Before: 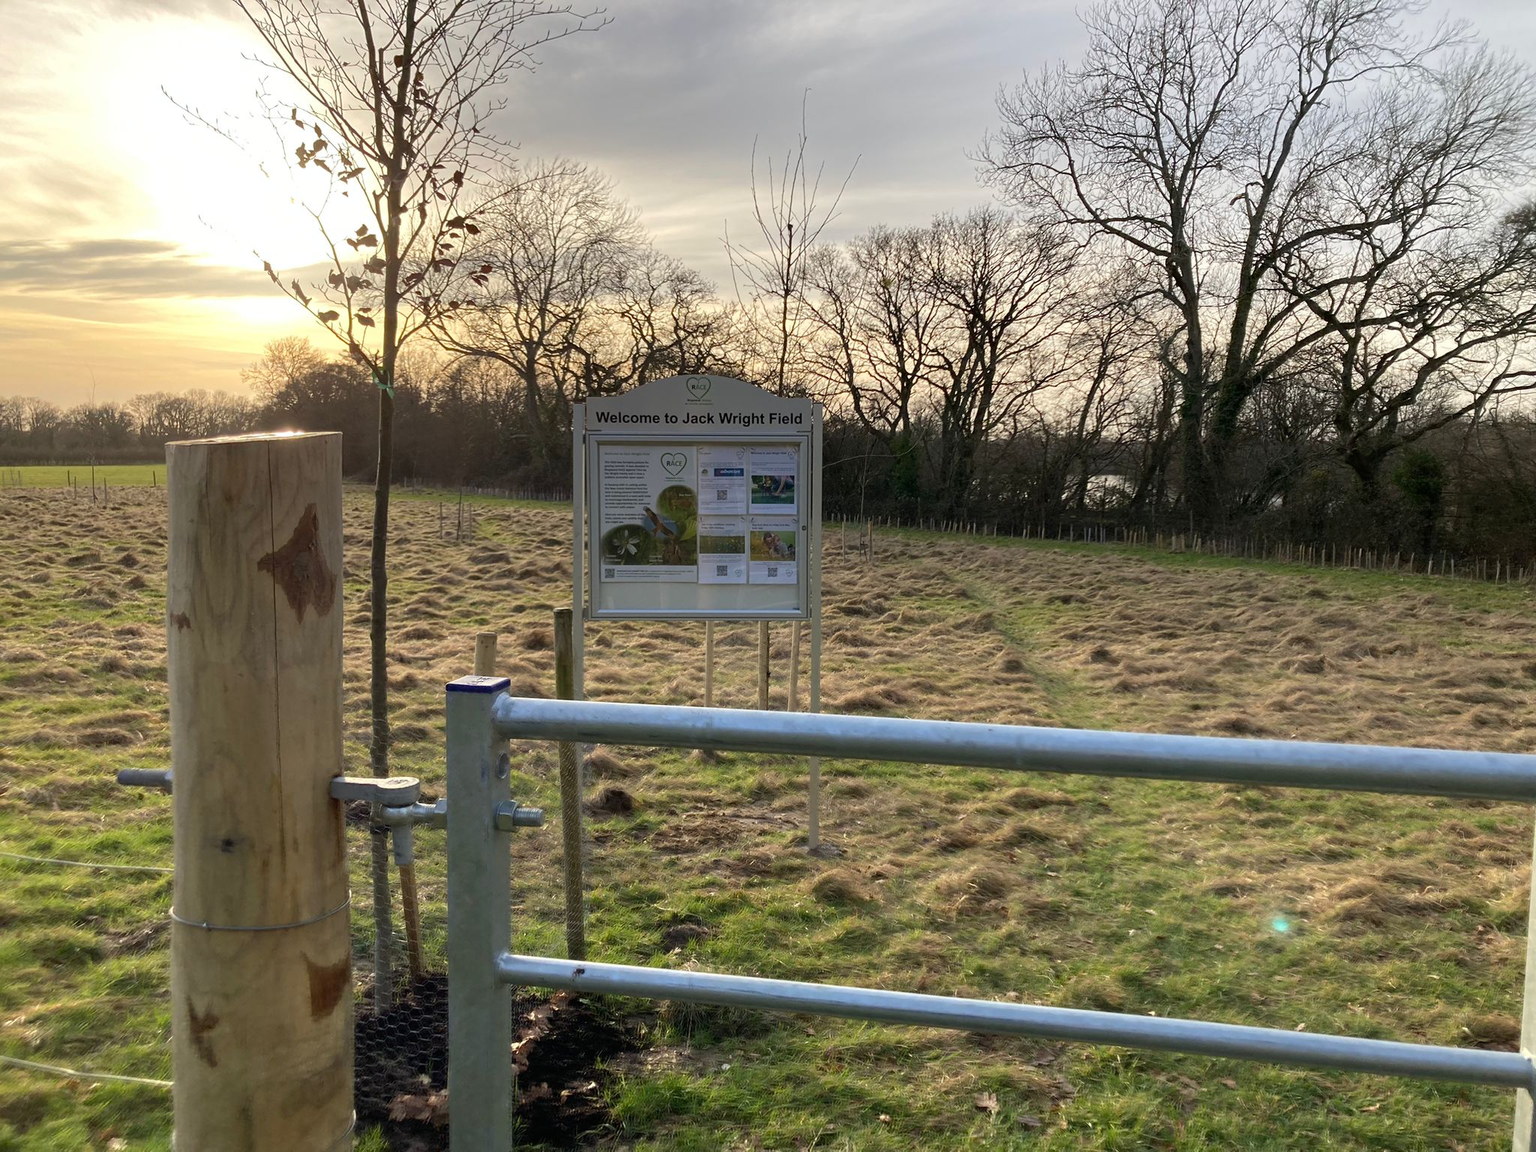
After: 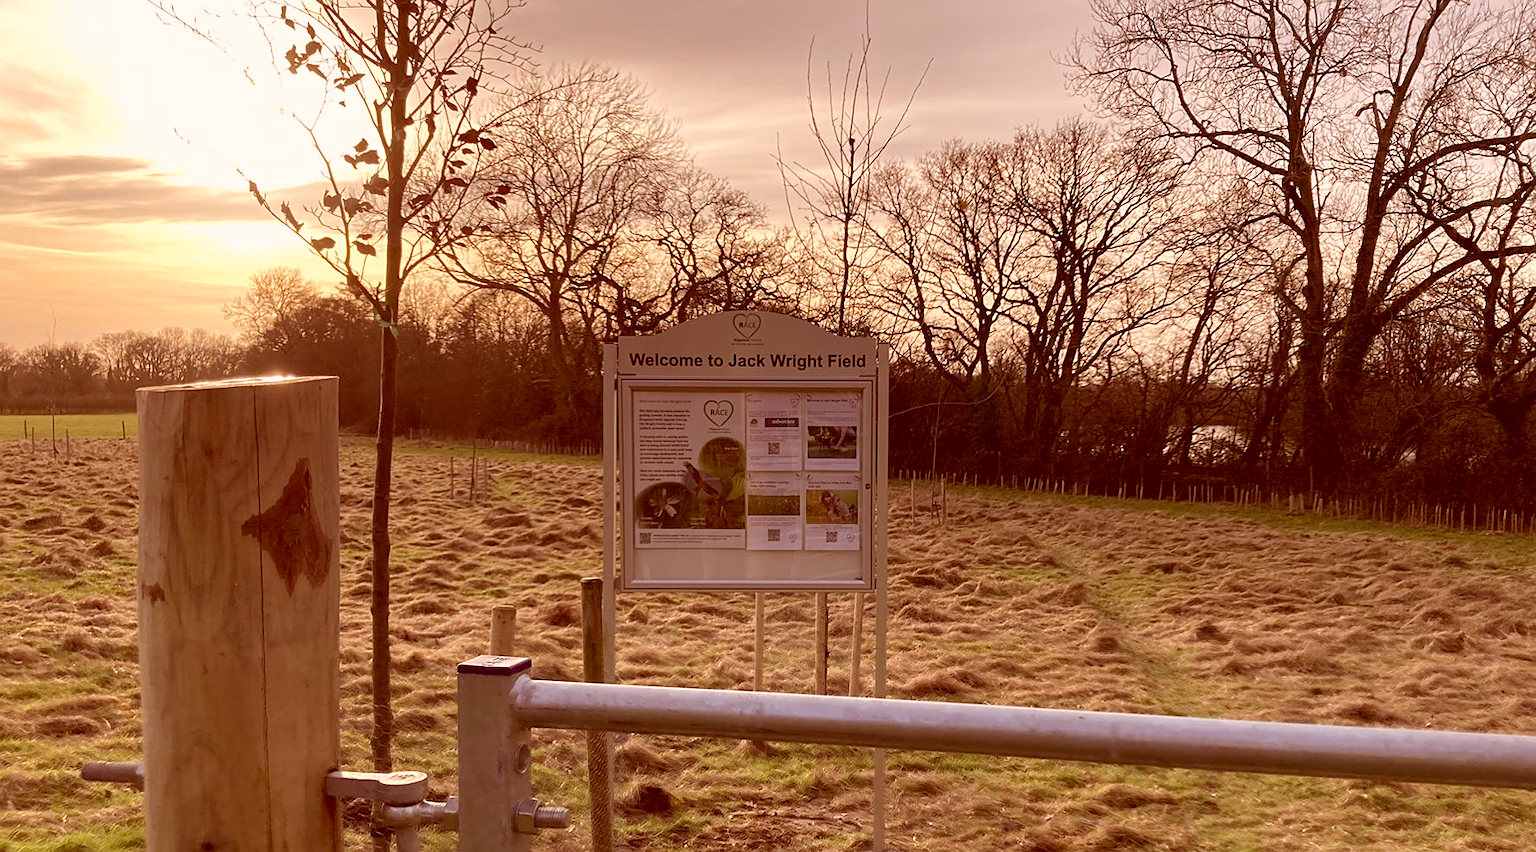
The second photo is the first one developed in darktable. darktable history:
crop: left 3.043%, top 8.989%, right 9.609%, bottom 26.428%
sharpen: amount 0.209
color correction: highlights a* 9.17, highlights b* 8.6, shadows a* 39.21, shadows b* 39.81, saturation 0.793
